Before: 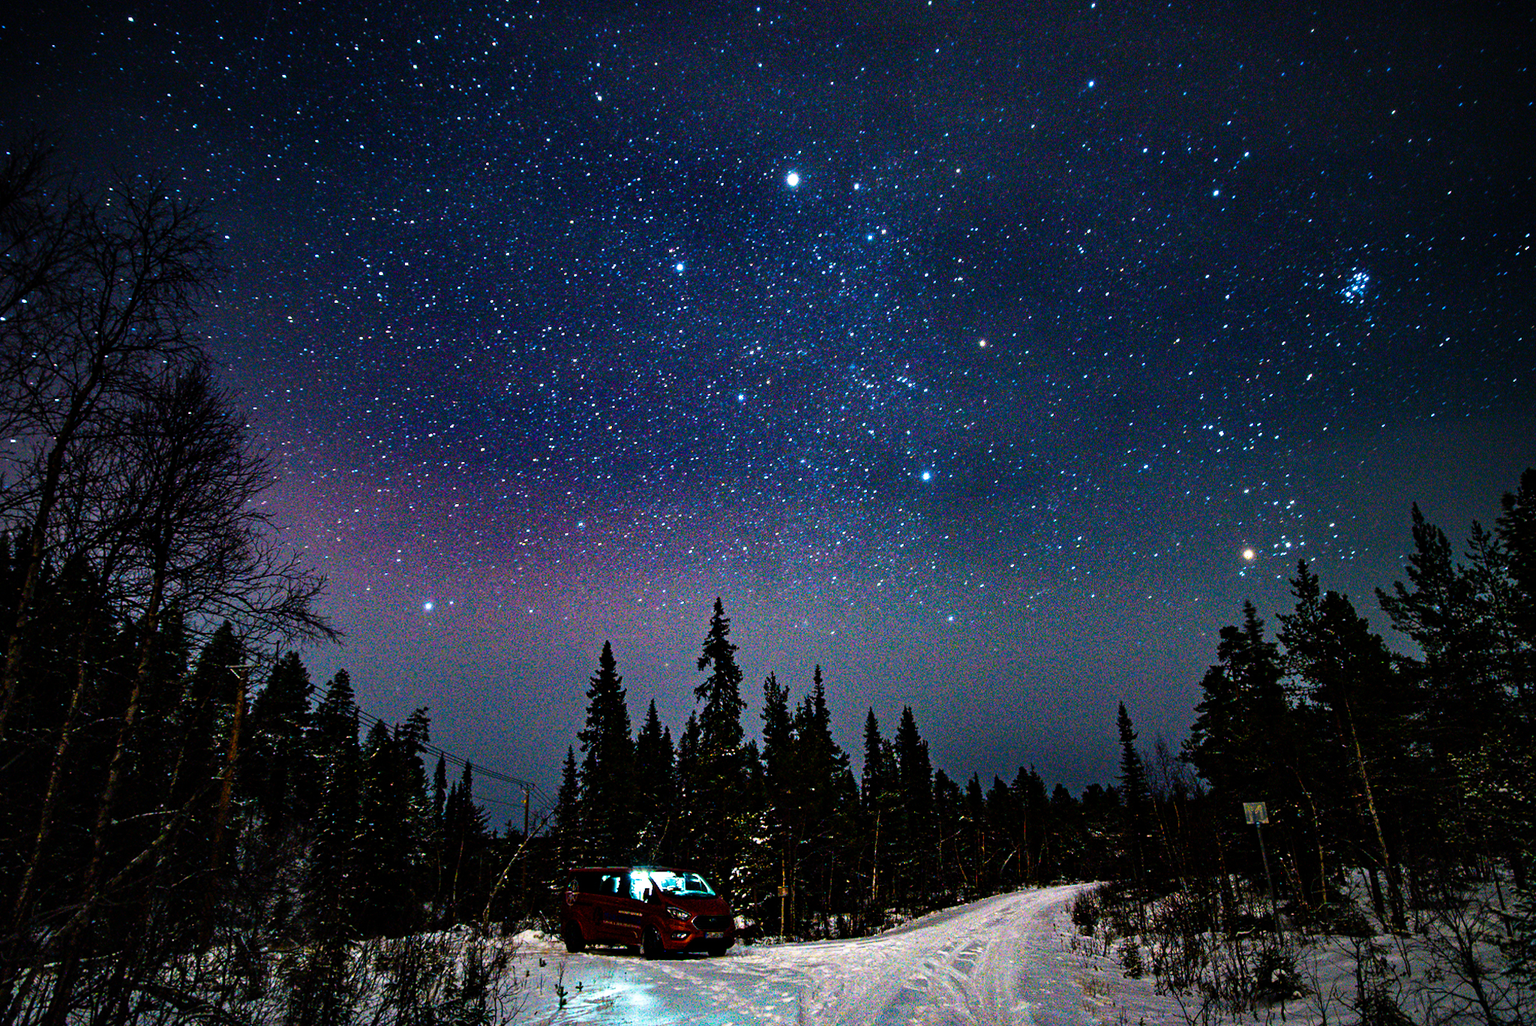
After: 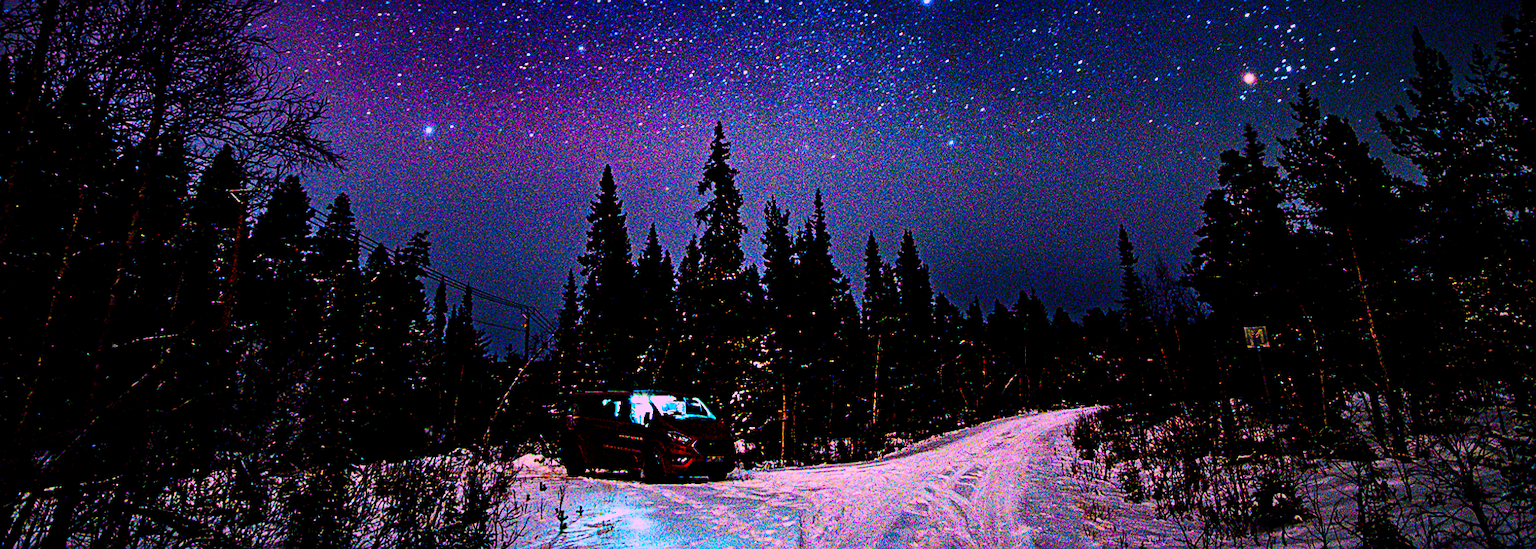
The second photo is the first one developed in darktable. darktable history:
sharpen: on, module defaults
color correction: highlights a* 18.74, highlights b* -12.3, saturation 1.68
contrast brightness saturation: contrast 0.196, brightness -0.102, saturation 0.103
crop and rotate: top 46.465%, right 0.022%
filmic rgb: middle gray luminance 29.84%, black relative exposure -8.97 EV, white relative exposure 6.99 EV, target black luminance 0%, hardness 2.94, latitude 2.12%, contrast 0.962, highlights saturation mix 6.3%, shadows ↔ highlights balance 12.29%, color science v6 (2022)
tone equalizer: -8 EV -0.437 EV, -7 EV -0.414 EV, -6 EV -0.352 EV, -5 EV -0.214 EV, -3 EV 0.211 EV, -2 EV 0.358 EV, -1 EV 0.364 EV, +0 EV 0.39 EV, edges refinement/feathering 500, mask exposure compensation -1.57 EV, preserve details no
